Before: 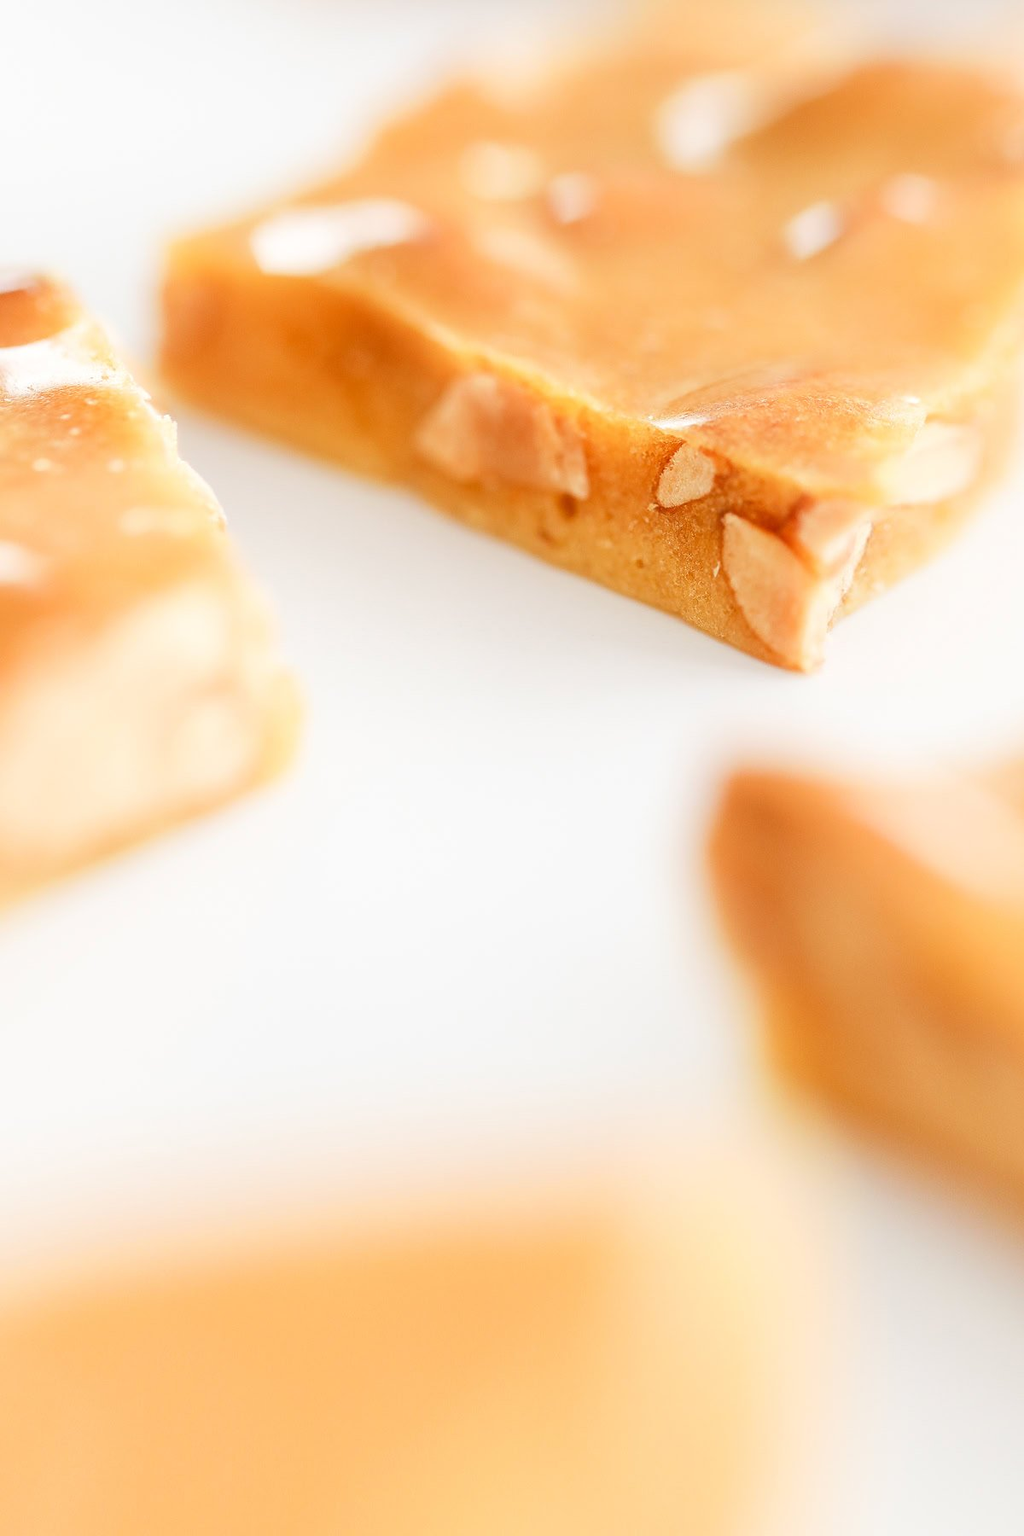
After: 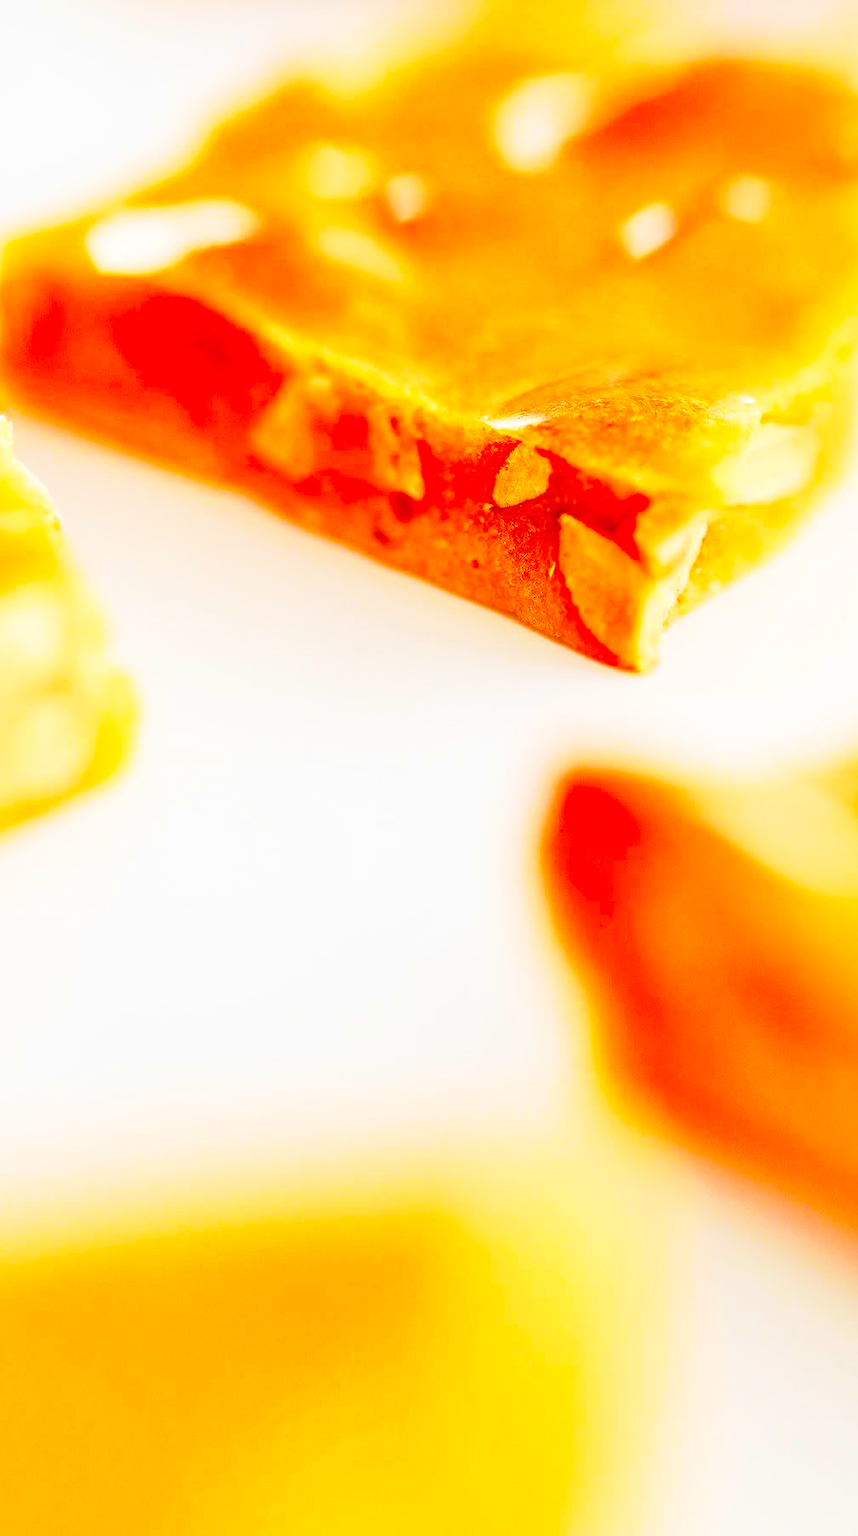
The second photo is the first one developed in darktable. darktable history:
tone curve: curves: ch0 [(0, 0) (0.003, 0.004) (0.011, 0.008) (0.025, 0.012) (0.044, 0.02) (0.069, 0.028) (0.1, 0.034) (0.136, 0.059) (0.177, 0.1) (0.224, 0.151) (0.277, 0.203) (0.335, 0.266) (0.399, 0.344) (0.468, 0.414) (0.543, 0.507) (0.623, 0.602) (0.709, 0.704) (0.801, 0.804) (0.898, 0.927) (1, 1)], preserve colors none
tone equalizer: smoothing diameter 24.85%, edges refinement/feathering 12.9, preserve details guided filter
velvia: on, module defaults
exposure: compensate exposure bias true, compensate highlight preservation false
crop: left 16.09%
shadows and highlights: on, module defaults
contrast brightness saturation: contrast 0.261, brightness 0.017, saturation 0.878
